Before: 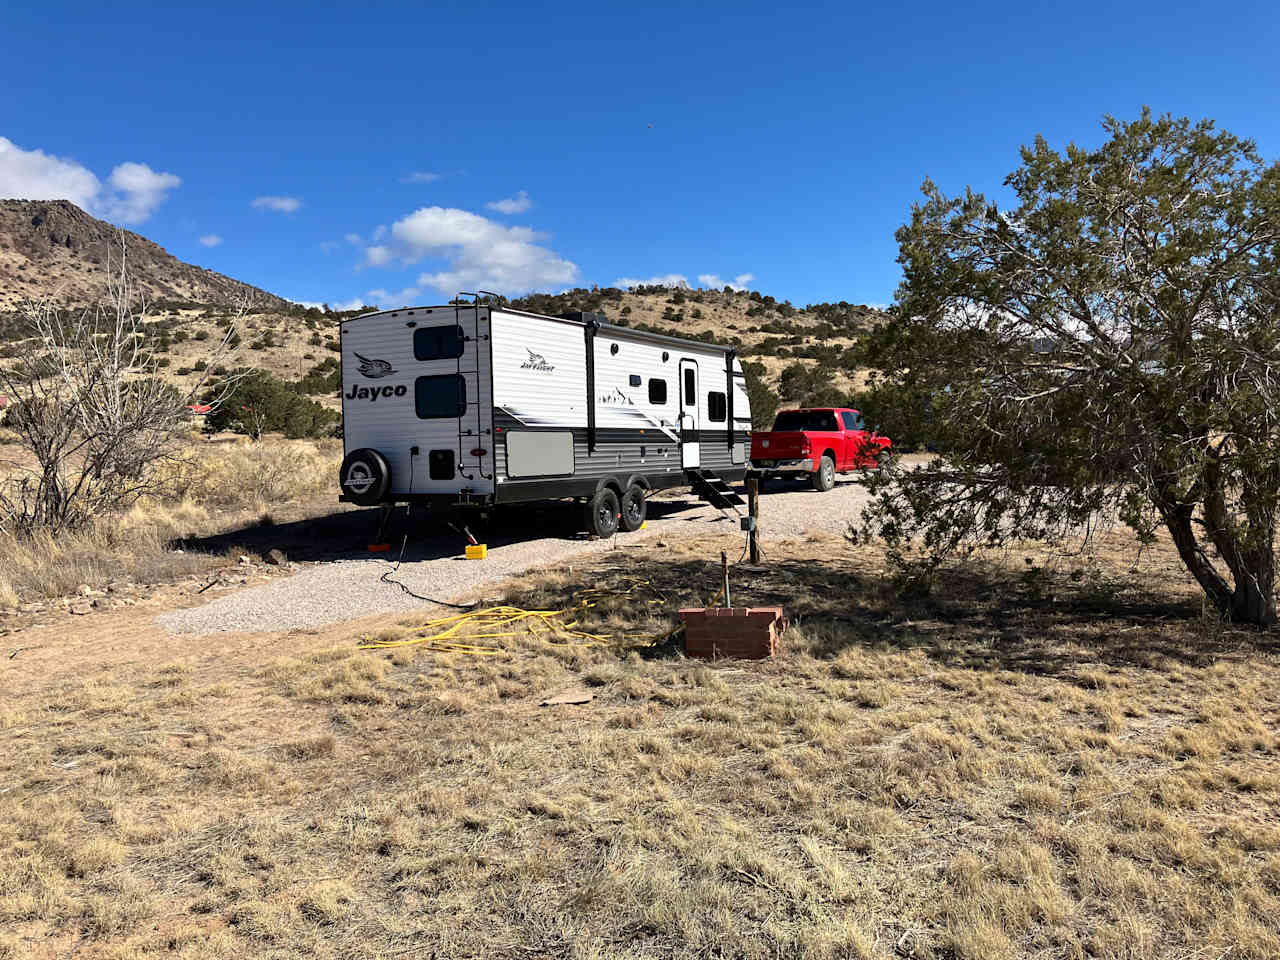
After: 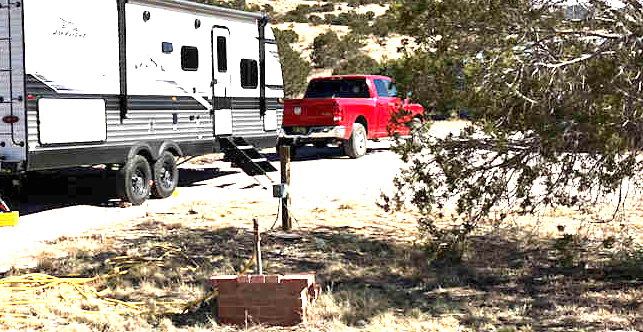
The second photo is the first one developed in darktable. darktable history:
exposure: black level correction 0, exposure 1.675 EV, compensate exposure bias true, compensate highlight preservation false
crop: left 36.607%, top 34.735%, right 13.146%, bottom 30.611%
